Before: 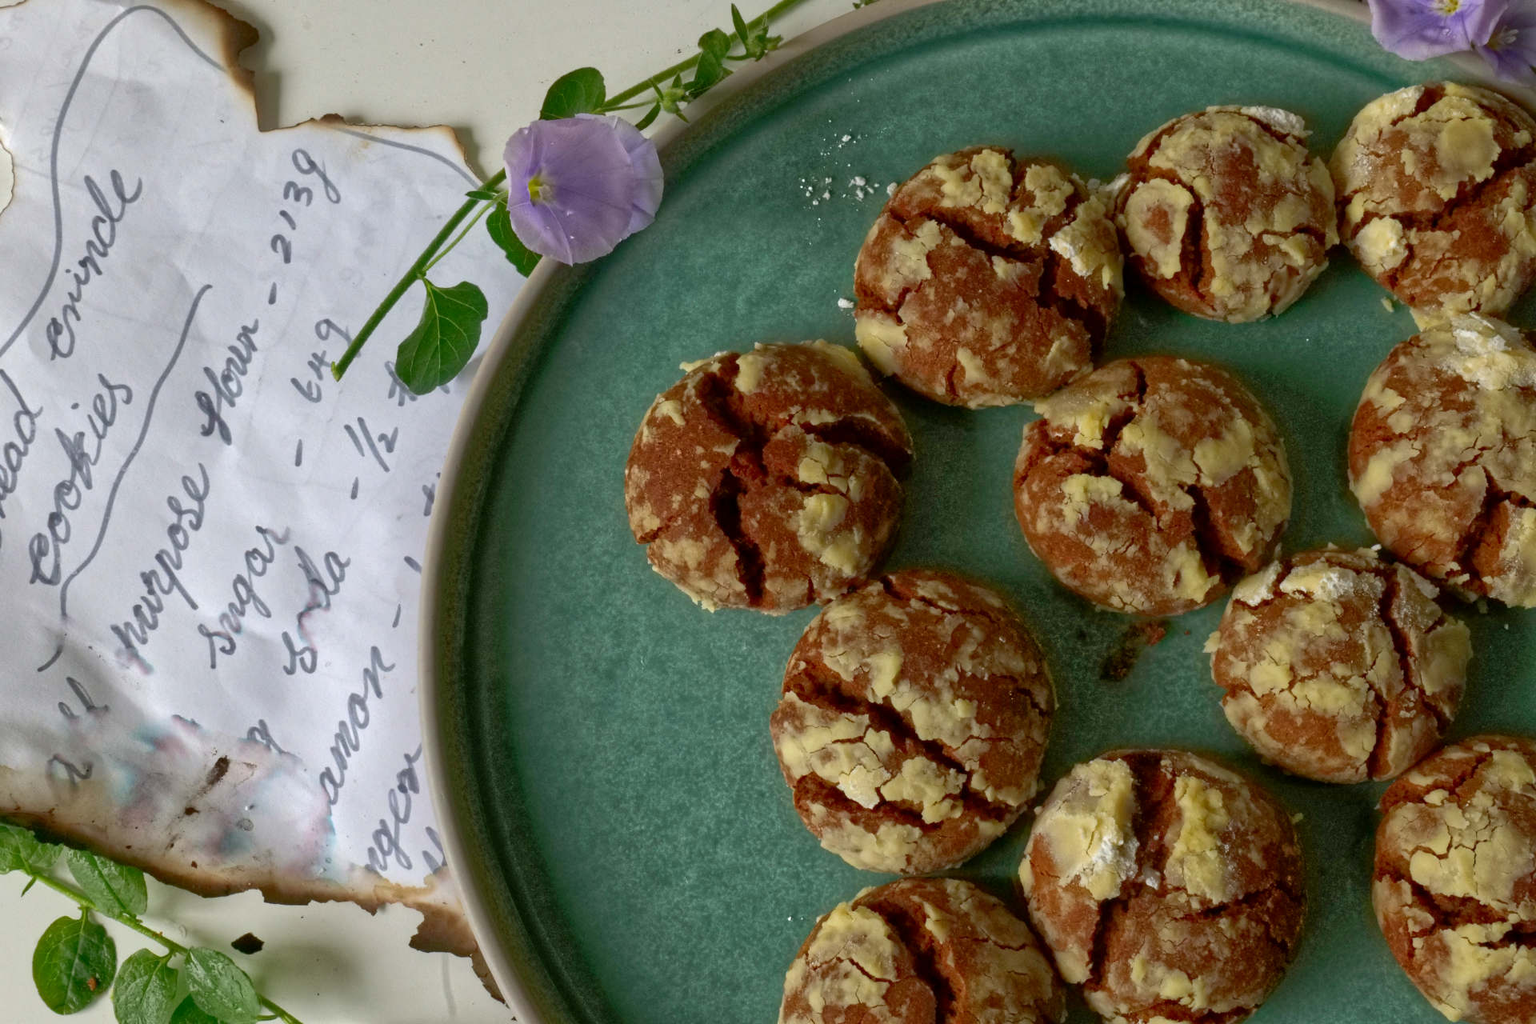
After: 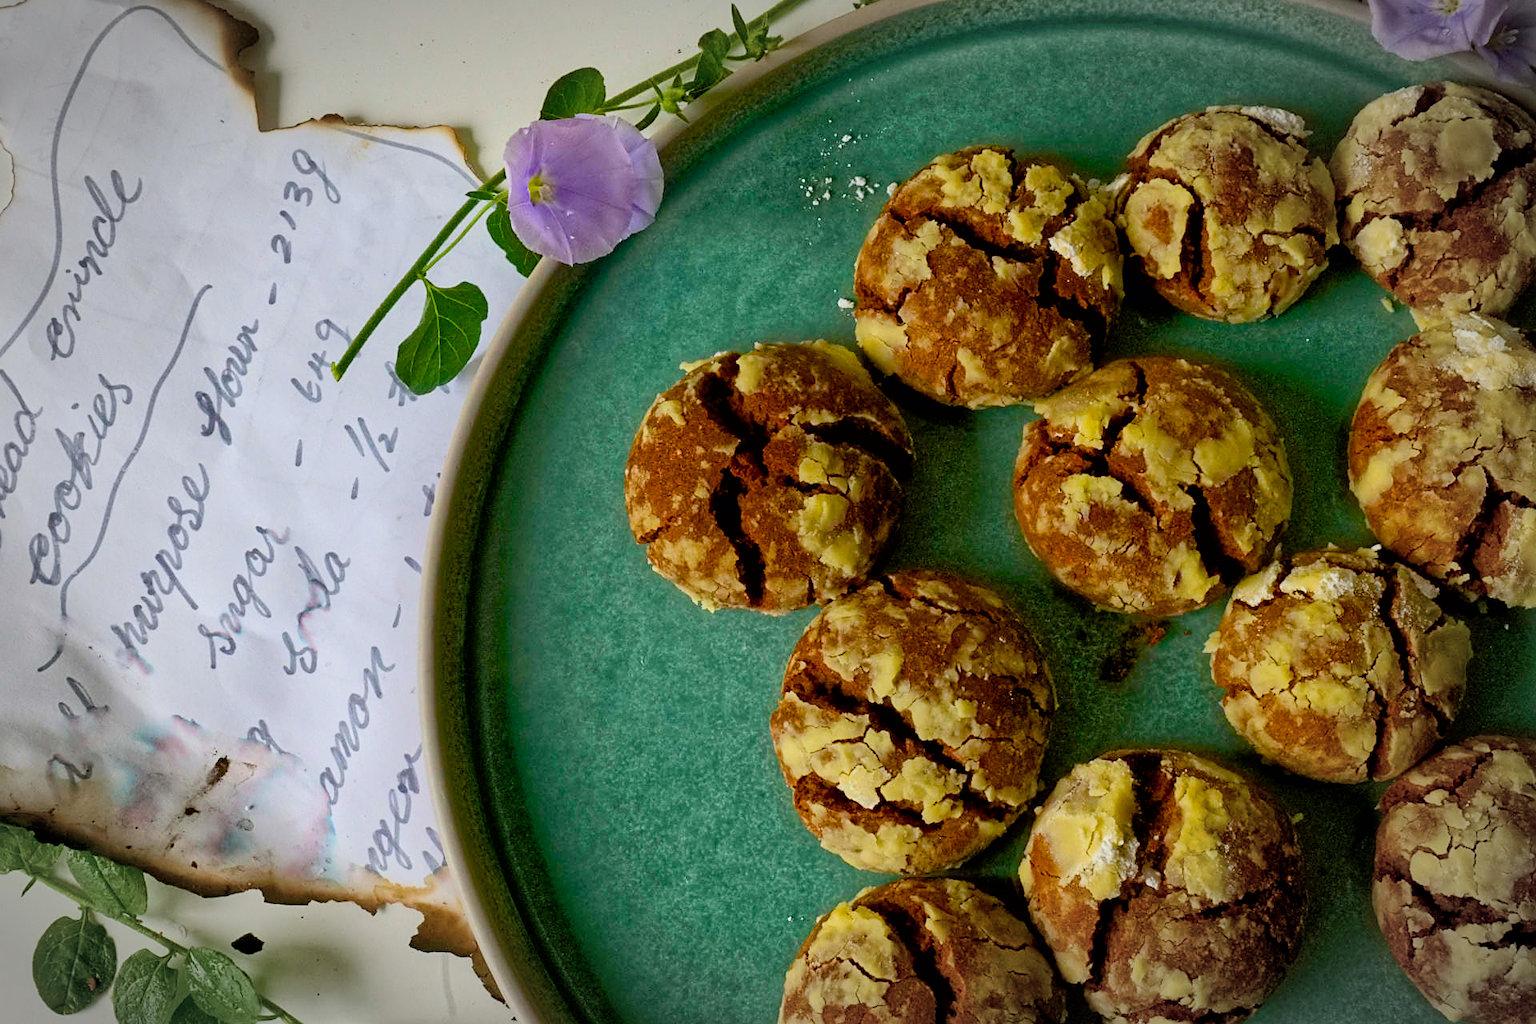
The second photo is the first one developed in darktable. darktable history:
filmic rgb: black relative exposure -16 EV, white relative exposure 5.3 EV, threshold 2.95 EV, hardness 5.93, contrast 1.238, color science v6 (2022), enable highlight reconstruction true
color balance rgb: perceptual saturation grading › global saturation 36.093%, perceptual saturation grading › shadows 35.938%, contrast -10.342%
sharpen: on, module defaults
exposure: black level correction 0.003, exposure 0.39 EV, compensate highlight preservation false
vignetting: automatic ratio true, unbound false
